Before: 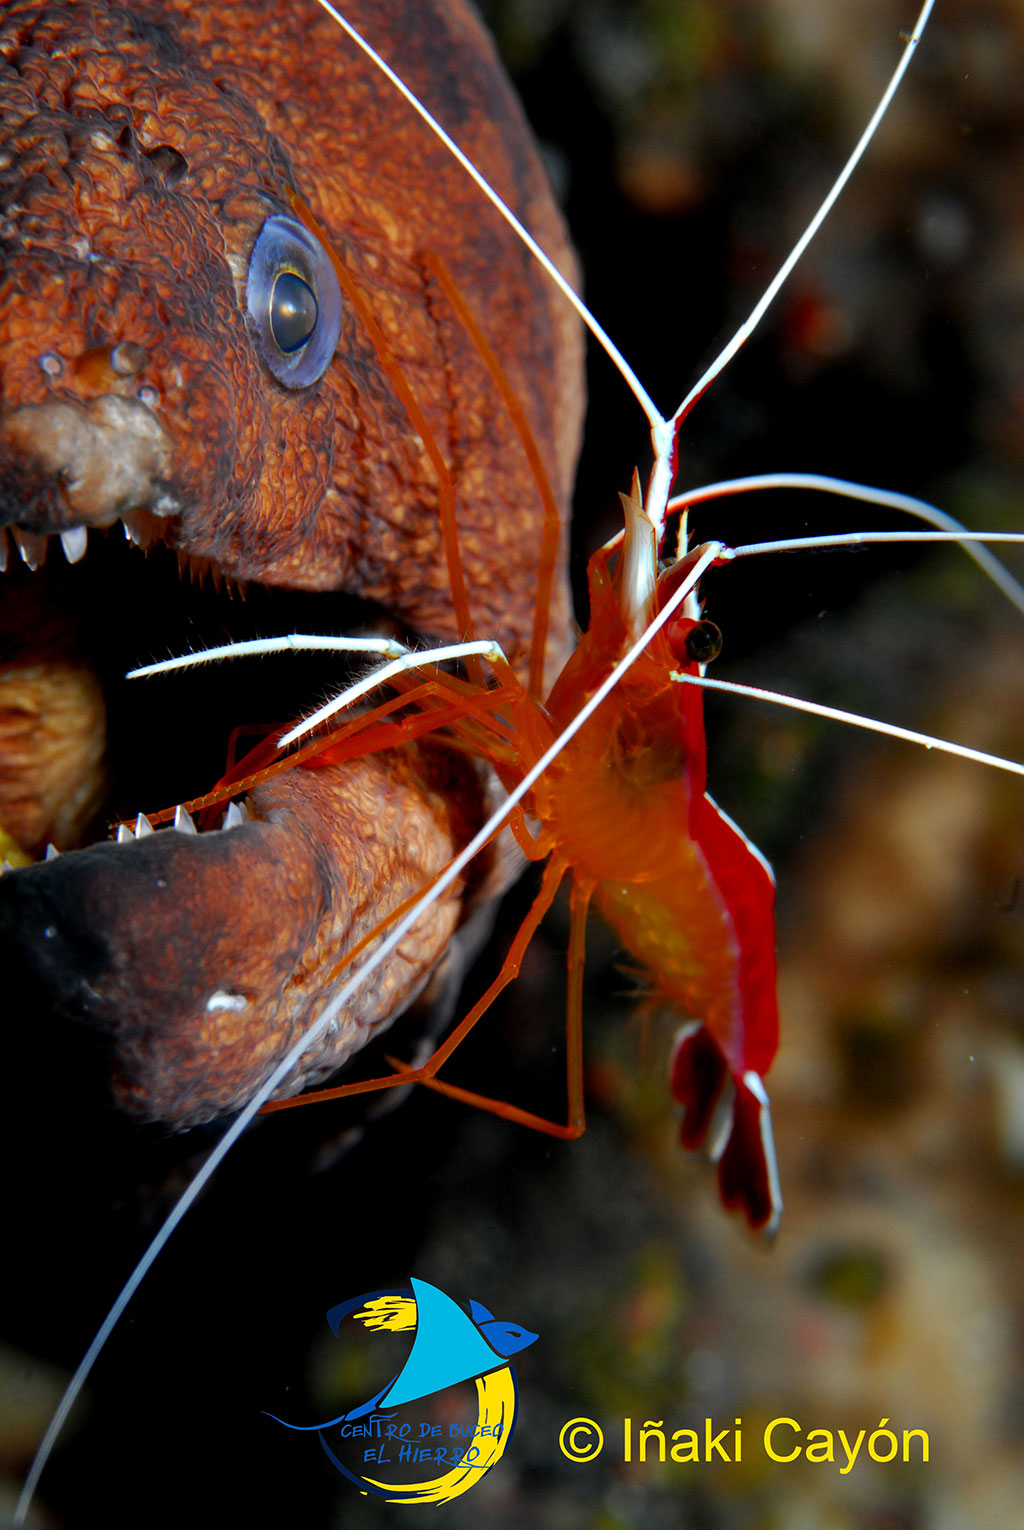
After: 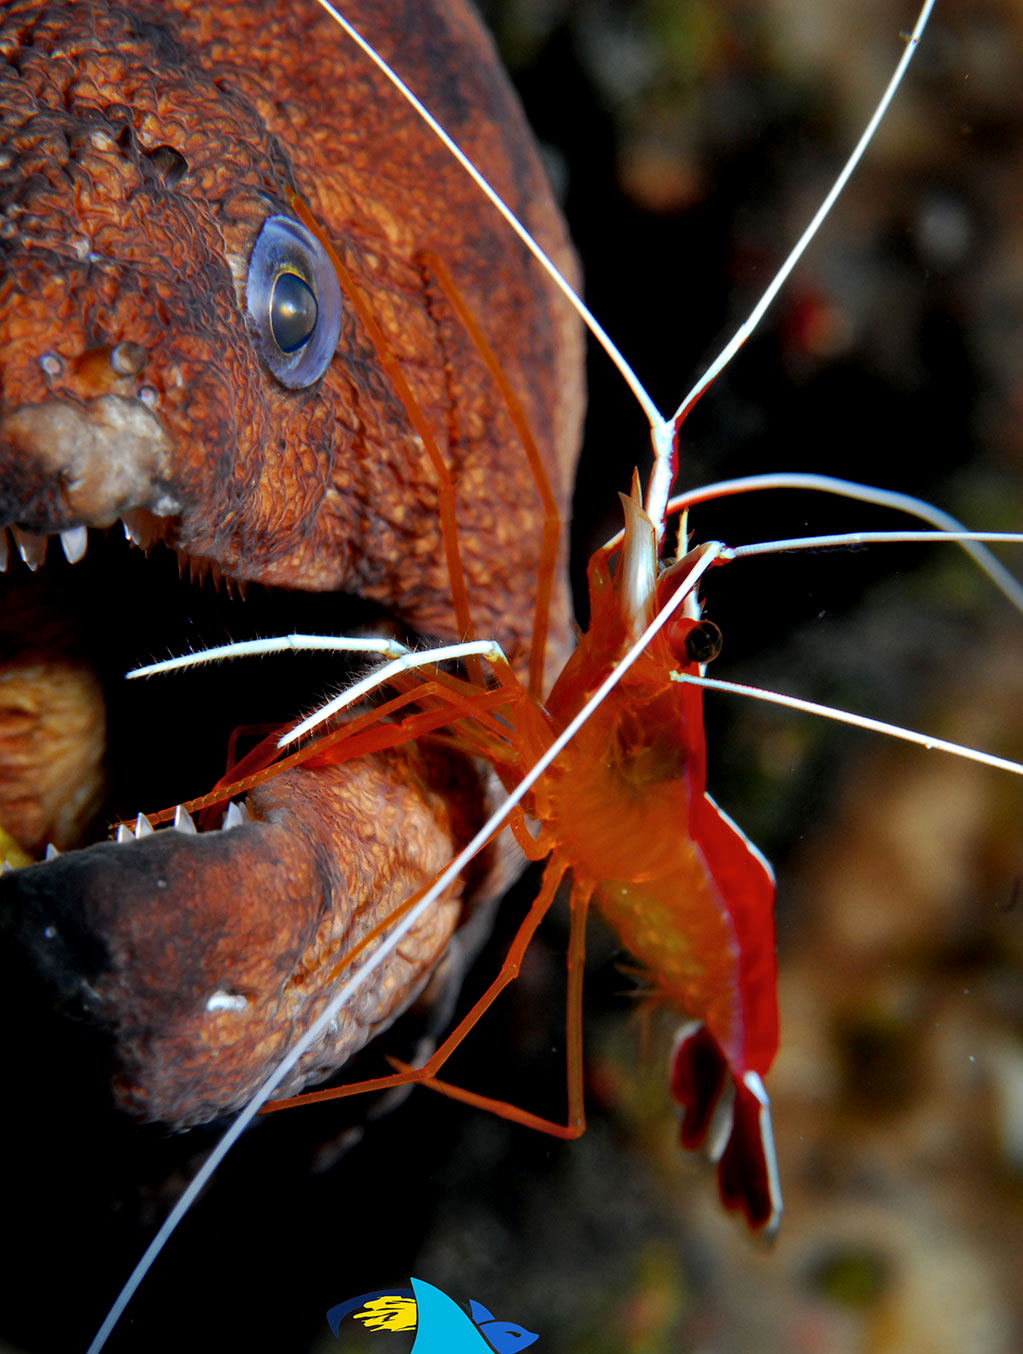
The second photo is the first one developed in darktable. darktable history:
crop and rotate: top 0%, bottom 11.49%
local contrast: mode bilateral grid, contrast 20, coarseness 50, detail 120%, midtone range 0.2
shadows and highlights: shadows 25, highlights -25
